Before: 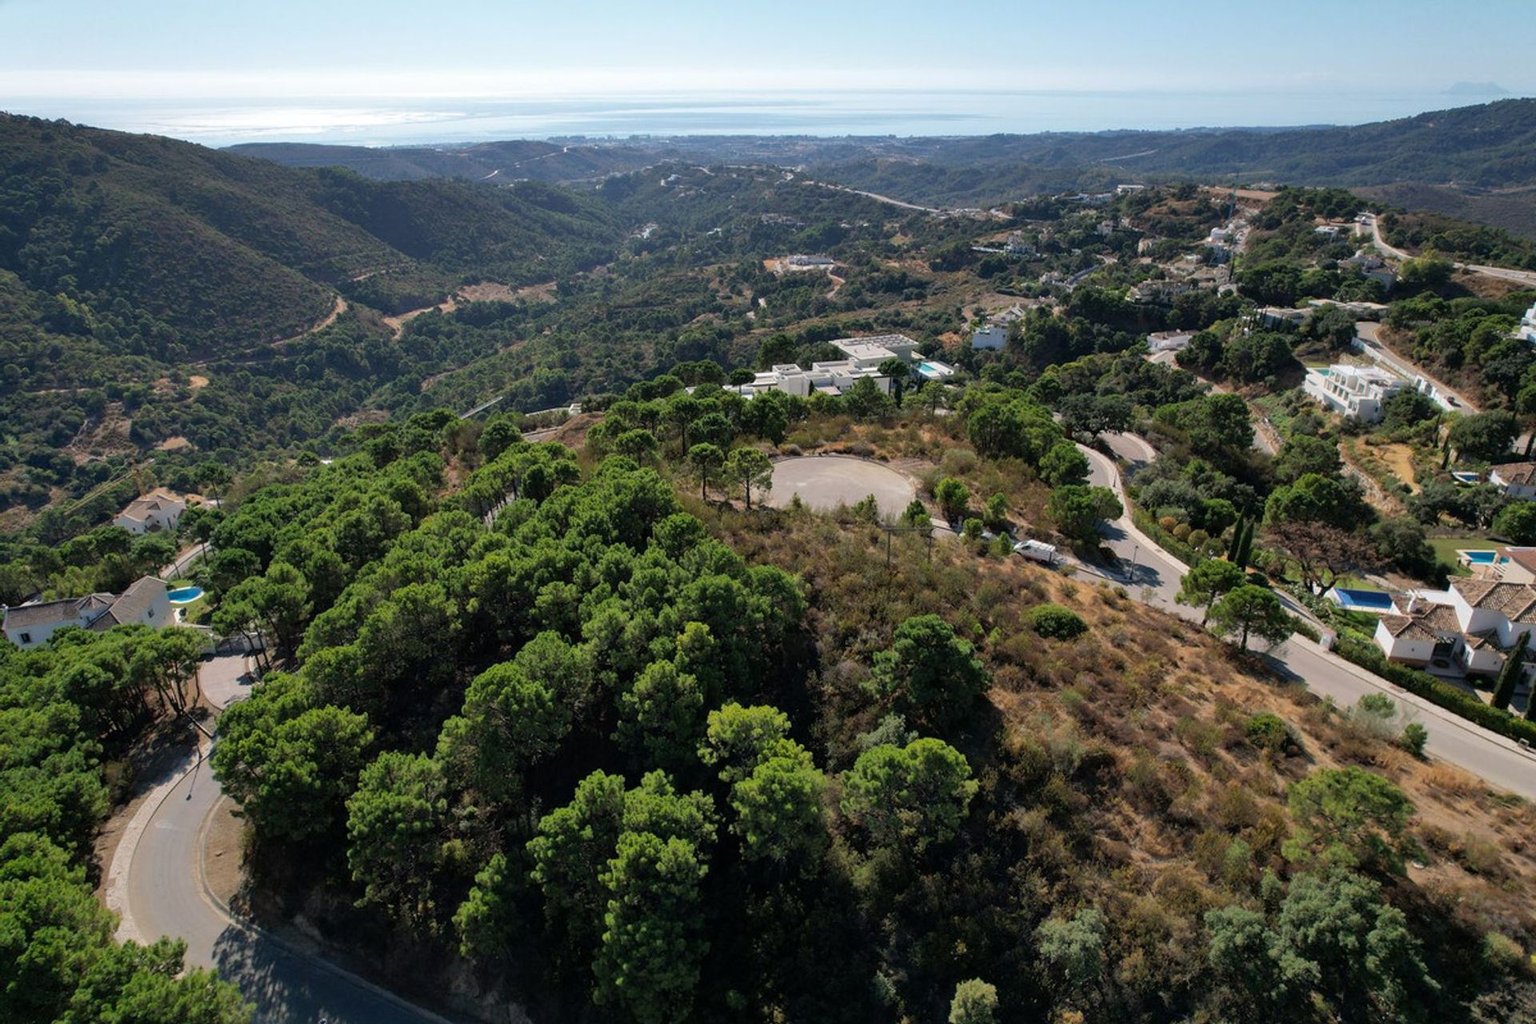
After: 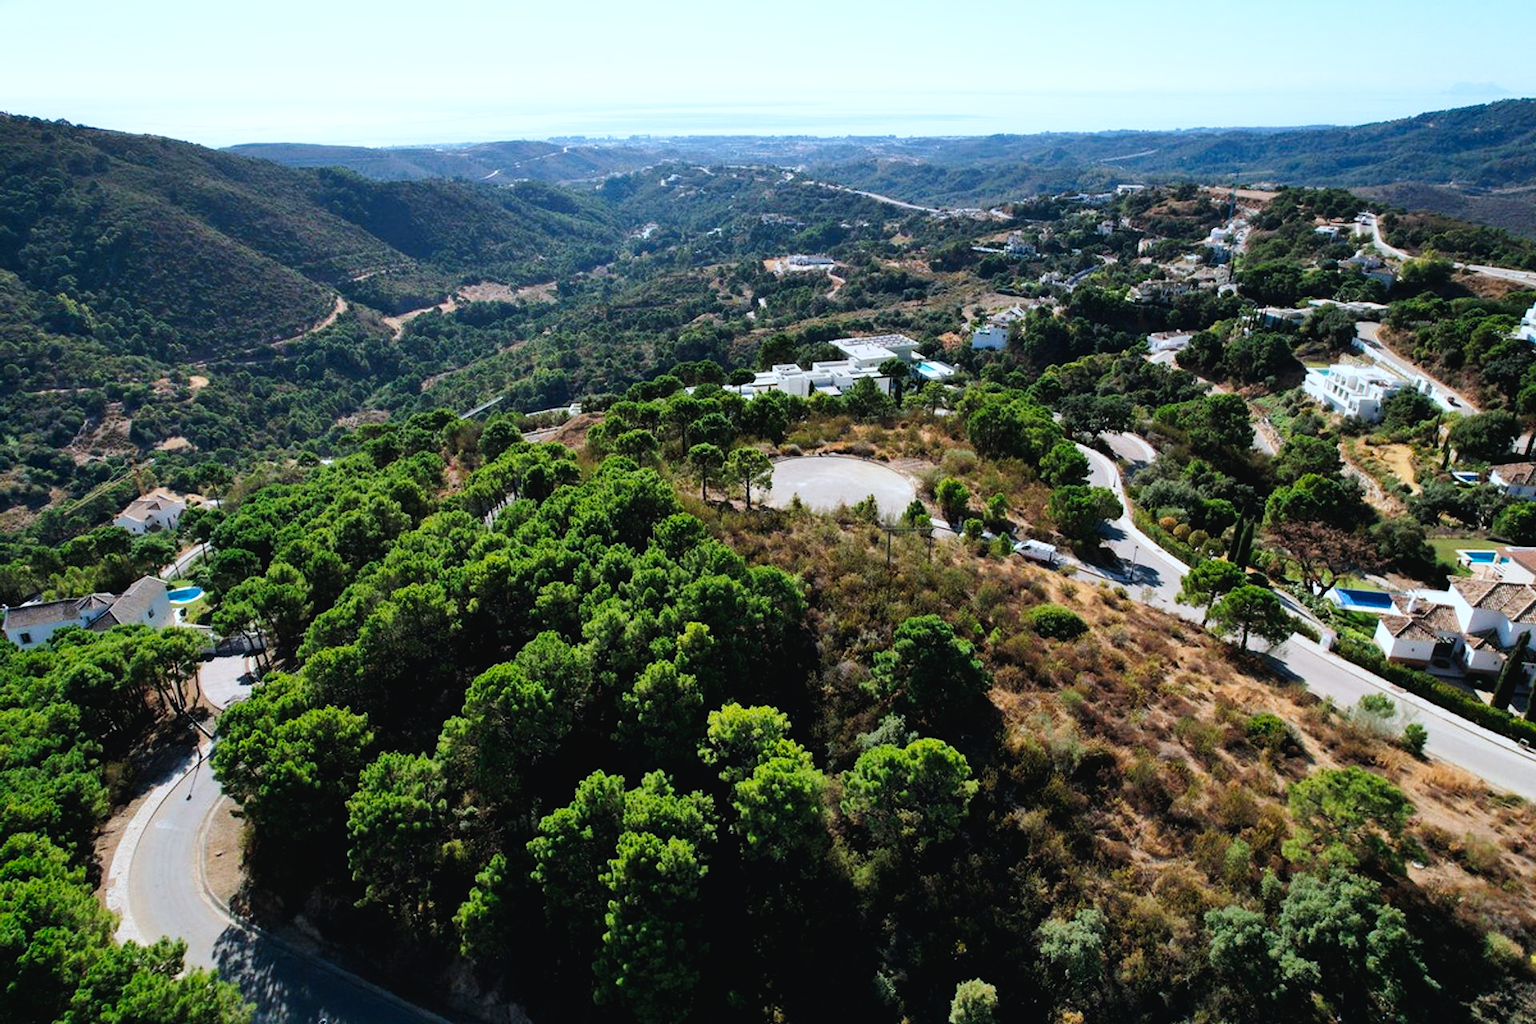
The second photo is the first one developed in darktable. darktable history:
levels: levels [0, 0.476, 0.951]
tone curve: curves: ch0 [(0, 0.026) (0.058, 0.036) (0.246, 0.214) (0.437, 0.498) (0.55, 0.644) (0.657, 0.767) (0.822, 0.9) (1, 0.961)]; ch1 [(0, 0) (0.346, 0.307) (0.408, 0.369) (0.453, 0.457) (0.476, 0.489) (0.502, 0.498) (0.521, 0.515) (0.537, 0.531) (0.612, 0.641) (0.676, 0.728) (1, 1)]; ch2 [(0, 0) (0.346, 0.34) (0.434, 0.46) (0.485, 0.494) (0.5, 0.494) (0.511, 0.508) (0.537, 0.564) (0.579, 0.599) (0.663, 0.67) (1, 1)], preserve colors none
color correction: highlights a* -4.1, highlights b* -10.61
shadows and highlights: radius 91.36, shadows -14.85, white point adjustment 0.18, highlights 32.78, compress 48.6%, soften with gaussian
